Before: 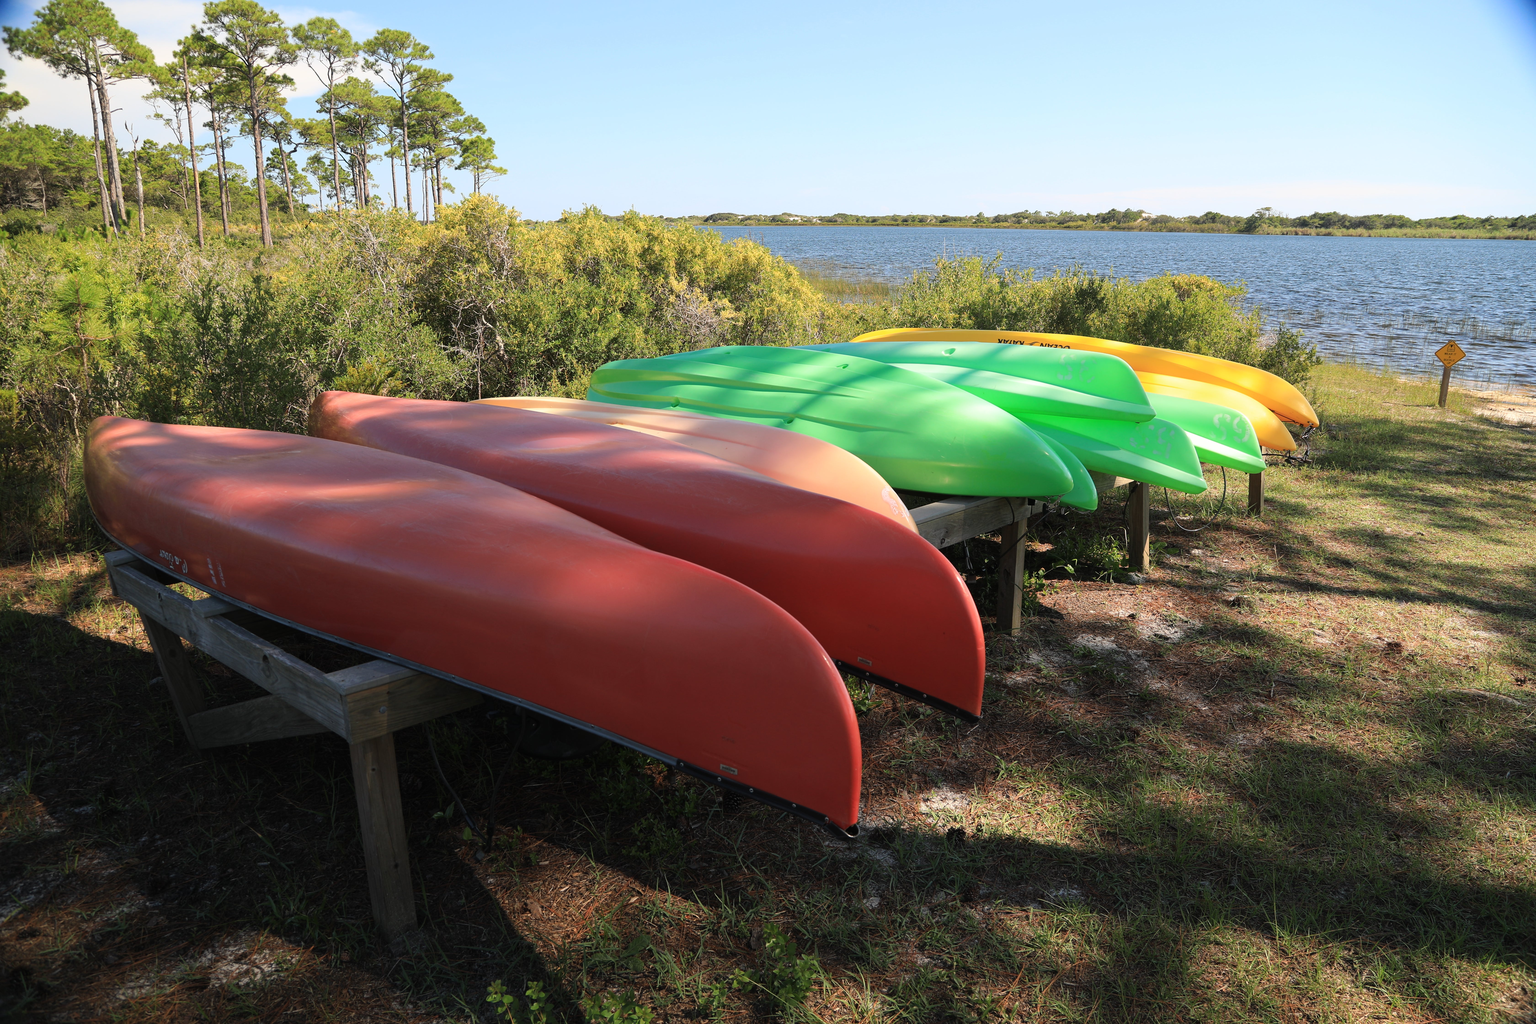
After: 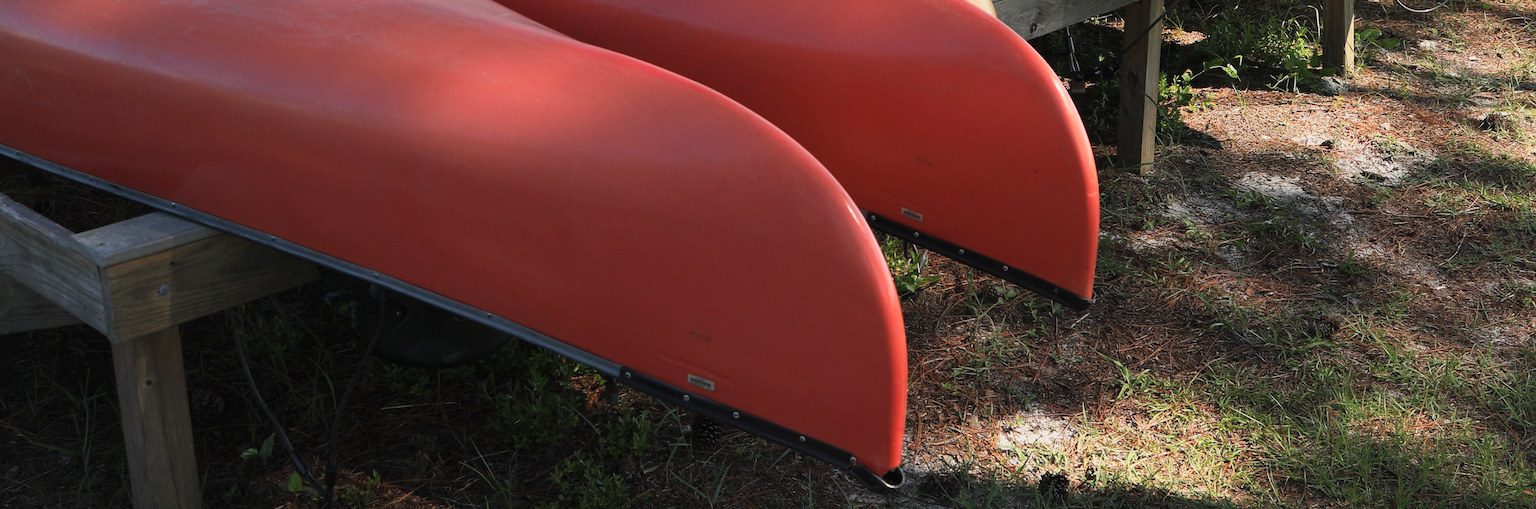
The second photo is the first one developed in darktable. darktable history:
crop: left 18.091%, top 51.13%, right 17.525%, bottom 16.85%
base curve: curves: ch0 [(0, 0) (0.088, 0.125) (0.176, 0.251) (0.354, 0.501) (0.613, 0.749) (1, 0.877)], preserve colors none
